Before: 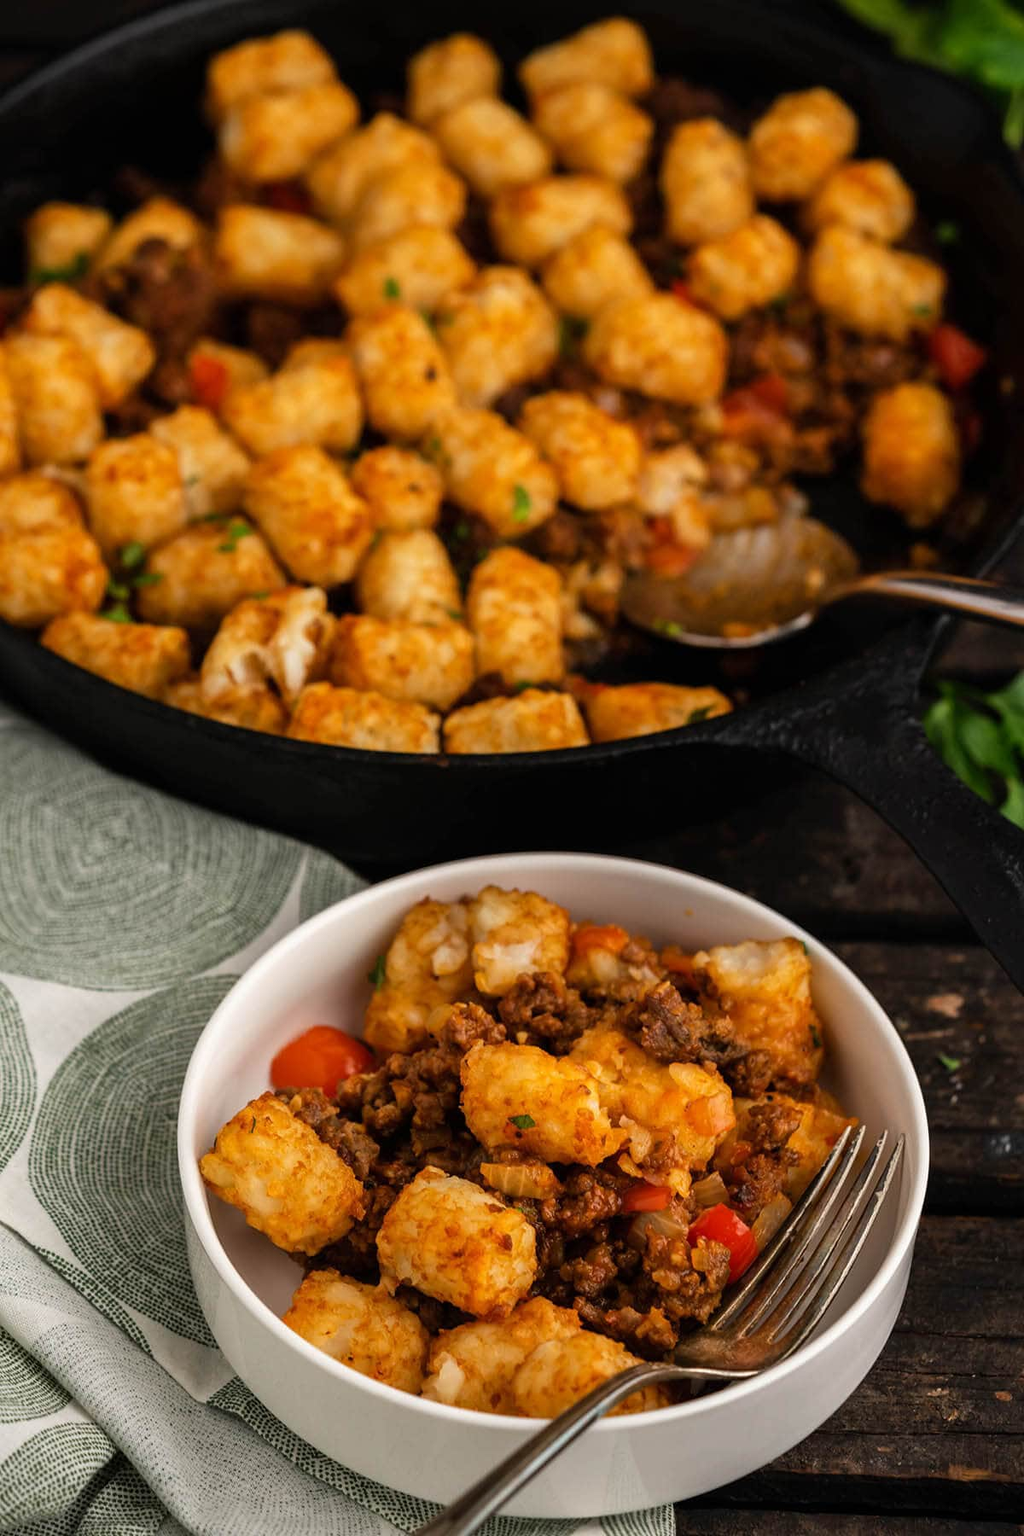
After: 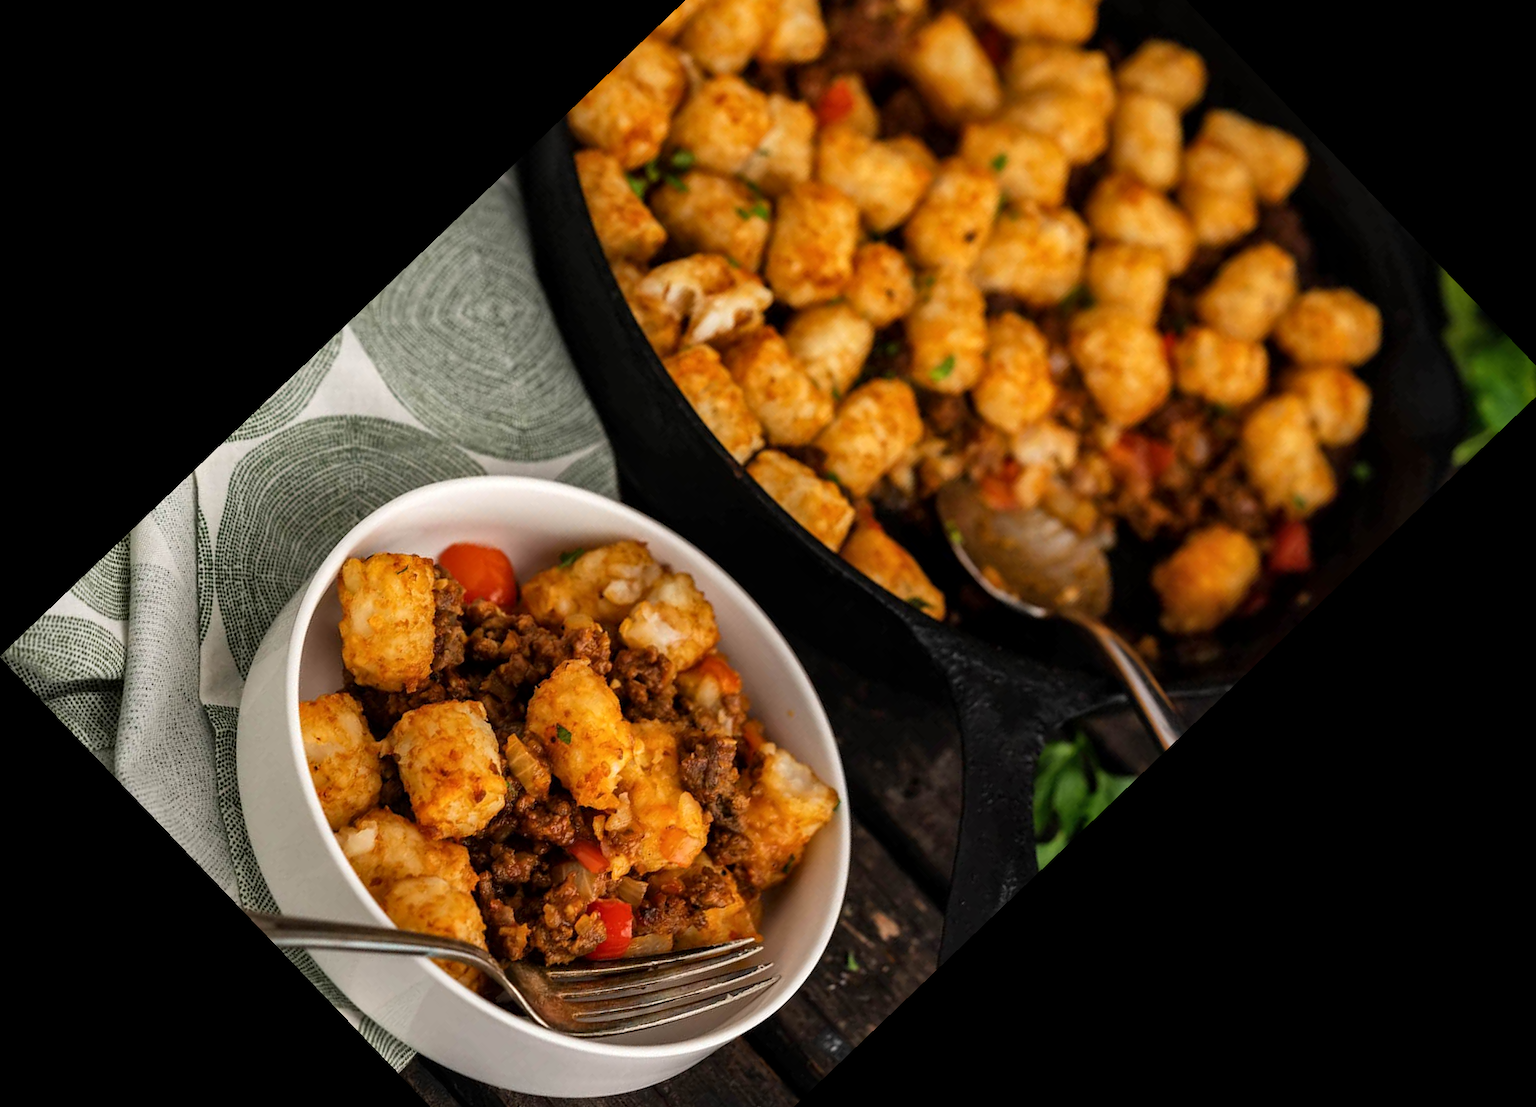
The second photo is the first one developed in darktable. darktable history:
crop and rotate: angle -46.26°, top 16.234%, right 0.912%, bottom 11.704%
local contrast: mode bilateral grid, contrast 20, coarseness 50, detail 120%, midtone range 0.2
